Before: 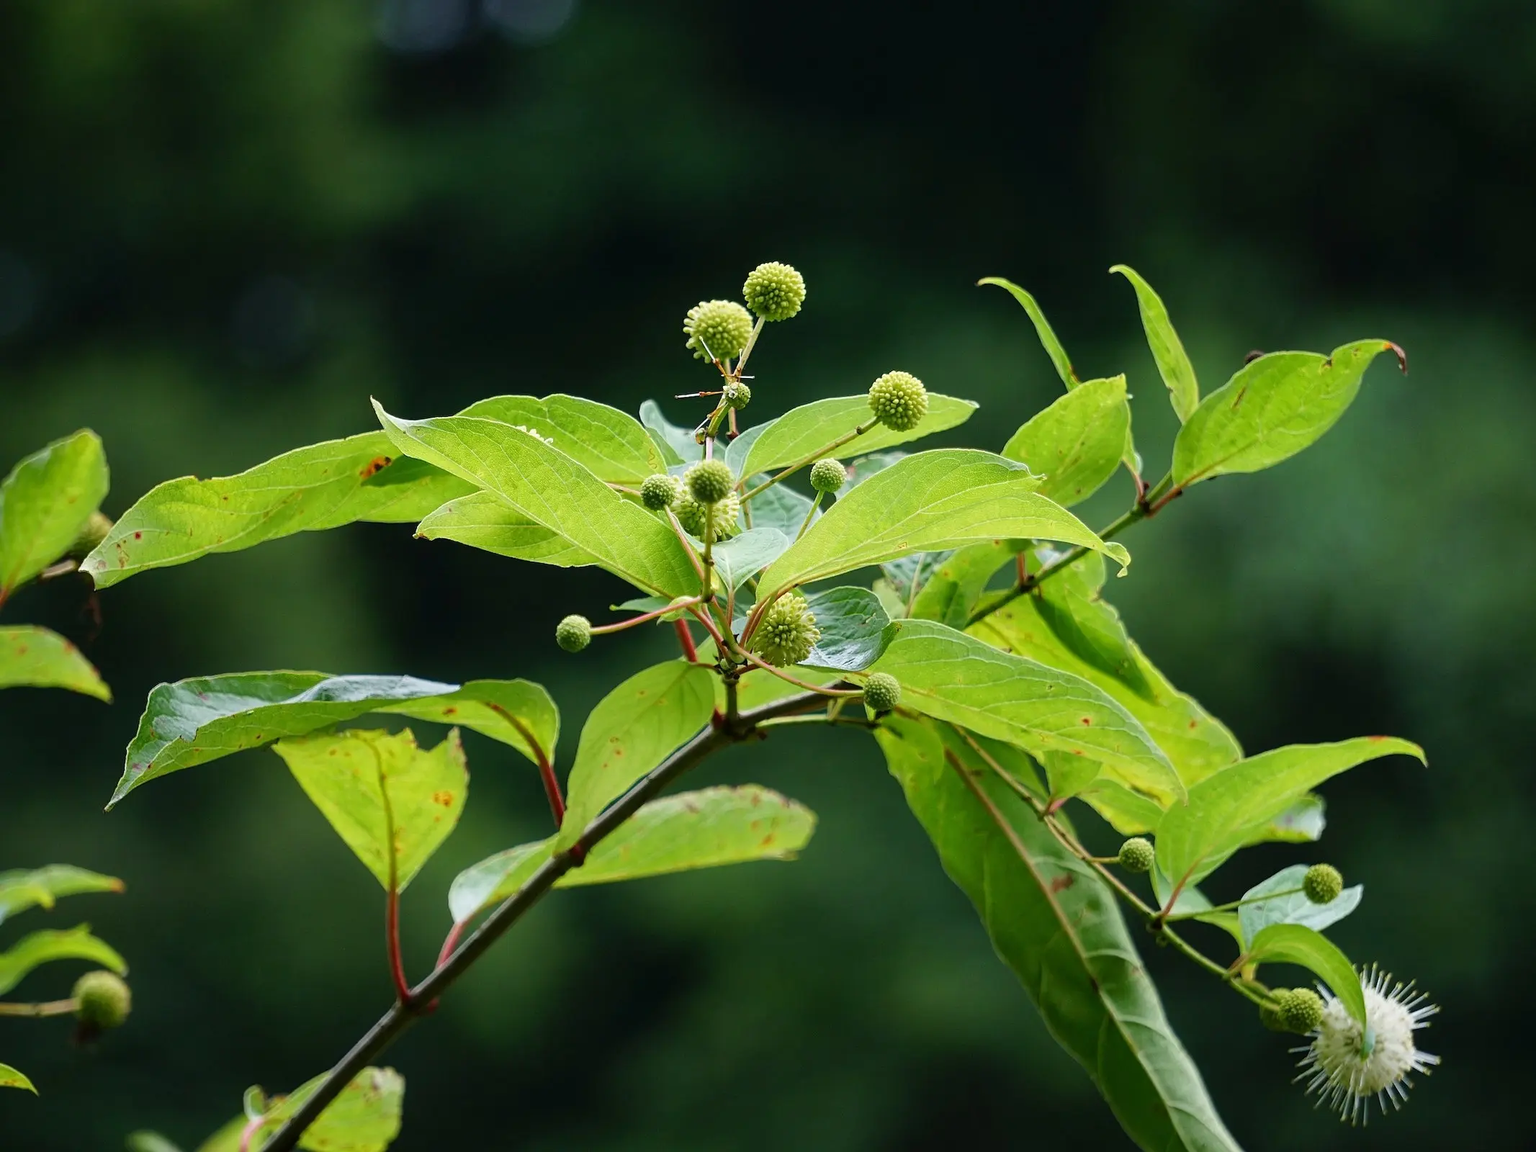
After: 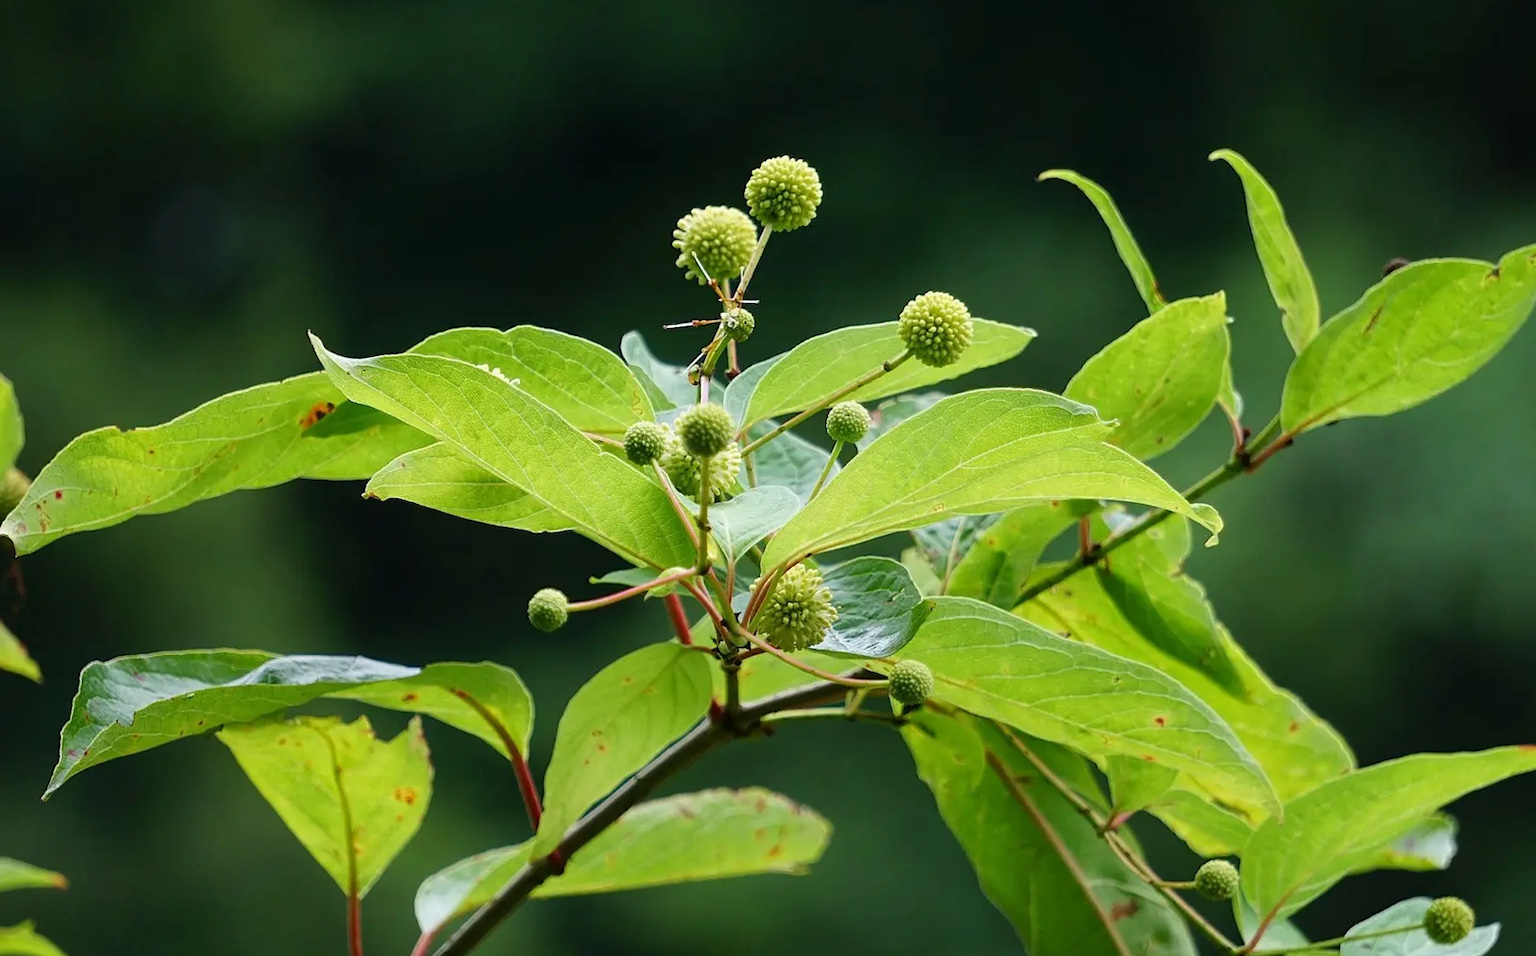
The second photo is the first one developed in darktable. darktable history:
crop and rotate: left 2.425%, top 11.305%, right 9.6%, bottom 15.08%
rotate and perspective: rotation 0.062°, lens shift (vertical) 0.115, lens shift (horizontal) -0.133, crop left 0.047, crop right 0.94, crop top 0.061, crop bottom 0.94
